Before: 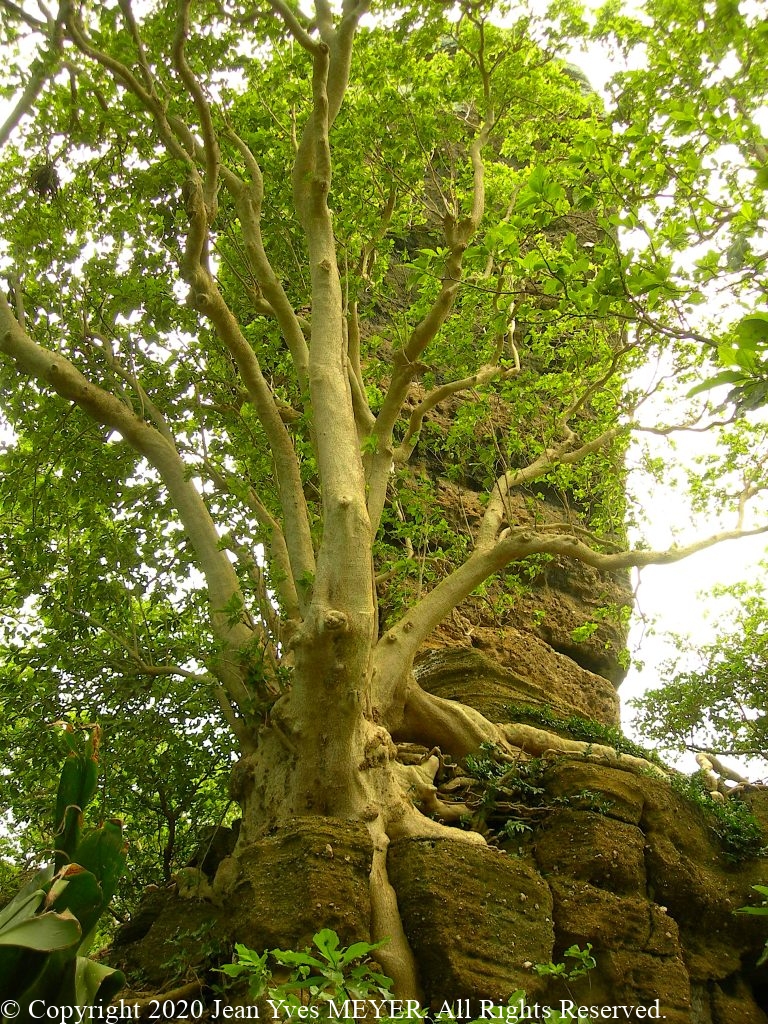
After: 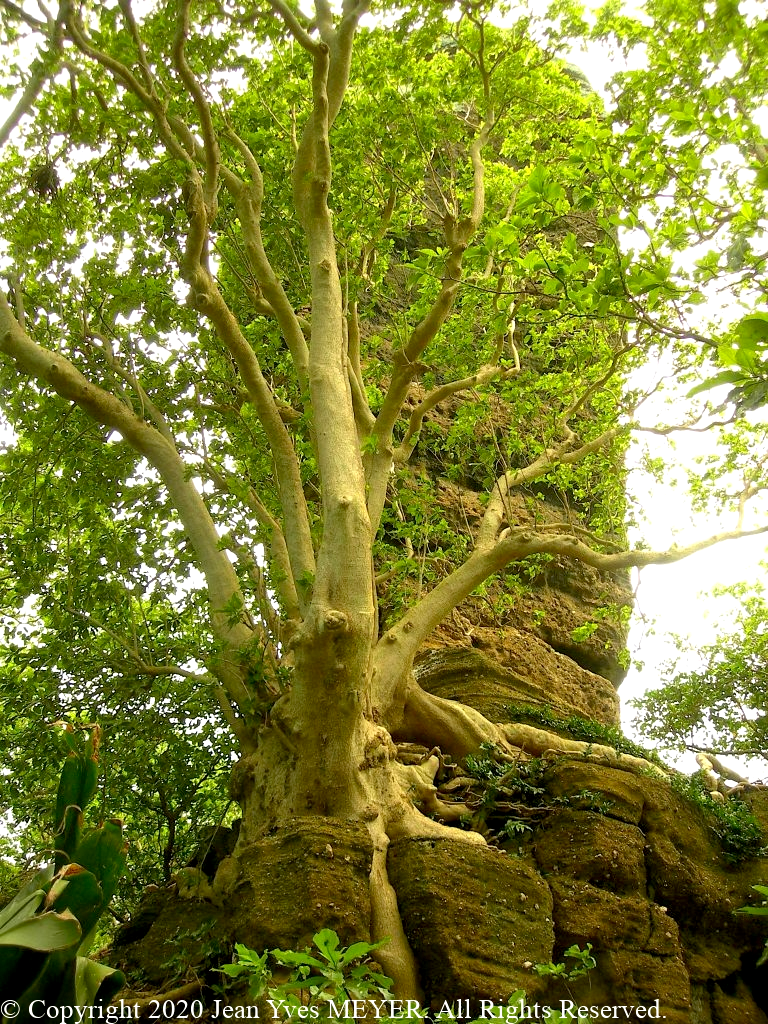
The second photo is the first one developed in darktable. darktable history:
exposure: black level correction 0.005, exposure 0.285 EV, compensate highlight preservation false
